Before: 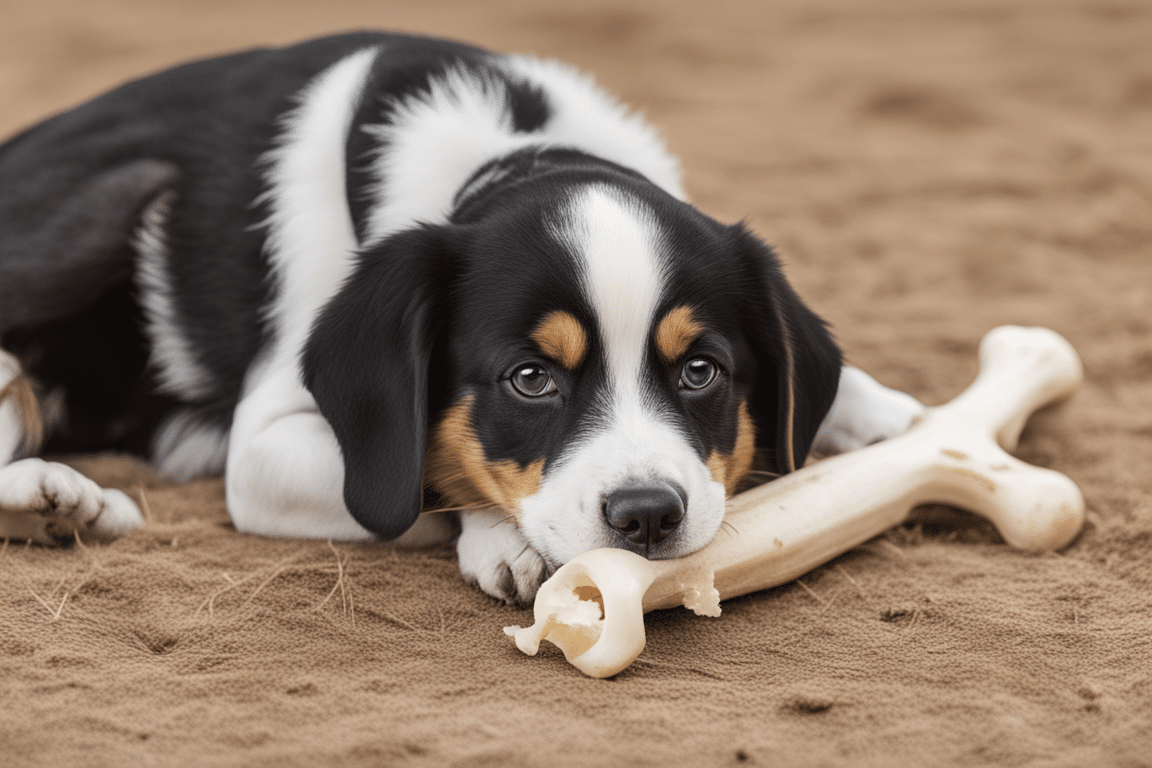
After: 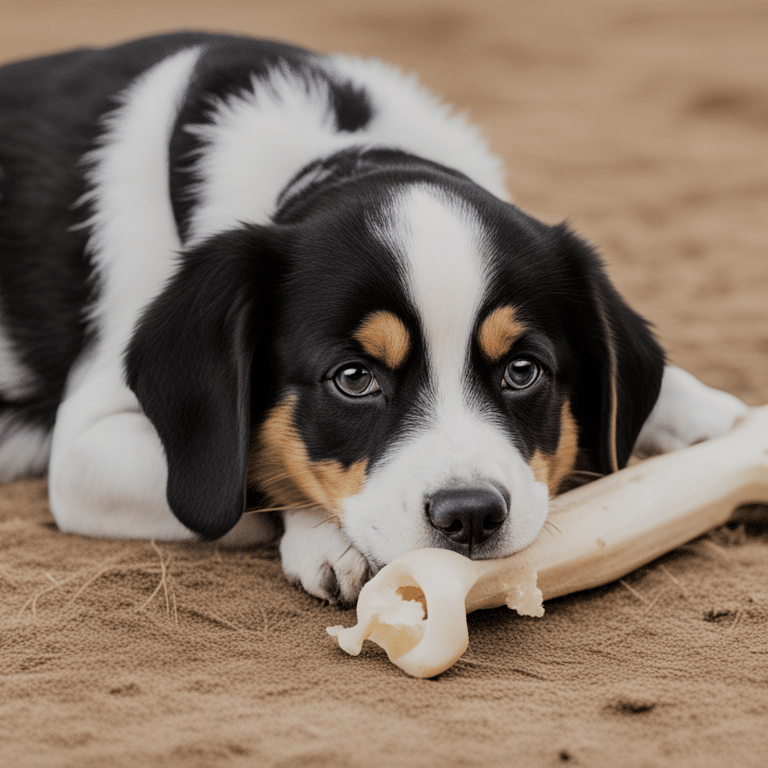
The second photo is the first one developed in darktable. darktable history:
filmic rgb: black relative exposure -7.65 EV, white relative exposure 4.56 EV, hardness 3.61, contrast 1.05
crop and rotate: left 15.446%, right 17.836%
